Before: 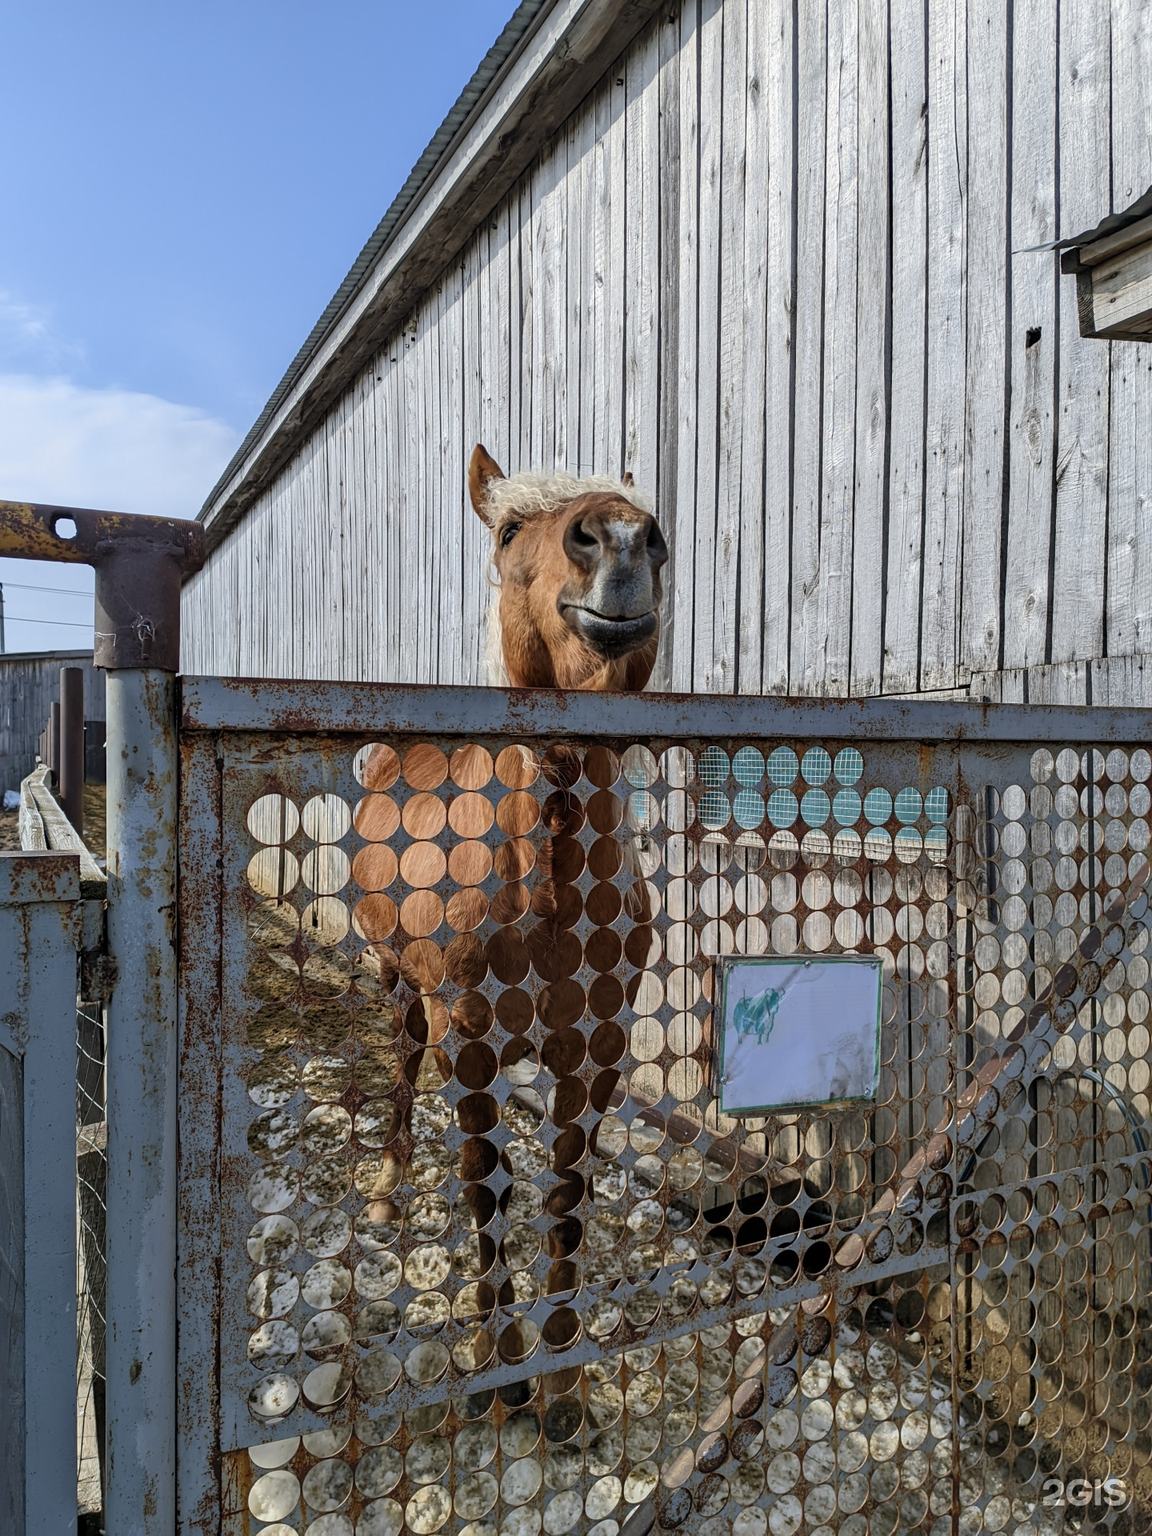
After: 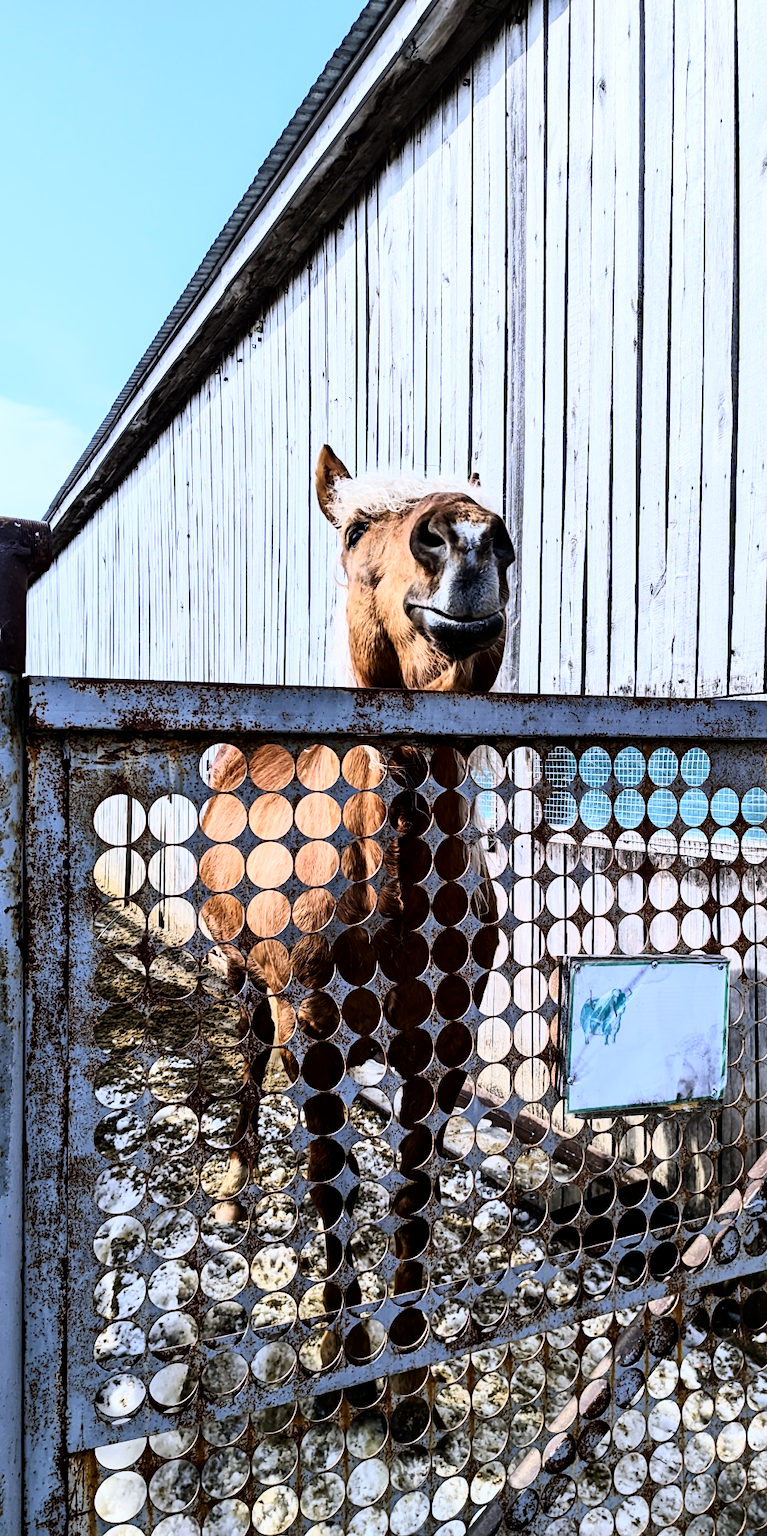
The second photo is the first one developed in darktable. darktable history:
rgb curve: curves: ch0 [(0, 0) (0.21, 0.15) (0.24, 0.21) (0.5, 0.75) (0.75, 0.96) (0.89, 0.99) (1, 1)]; ch1 [(0, 0.02) (0.21, 0.13) (0.25, 0.2) (0.5, 0.67) (0.75, 0.9) (0.89, 0.97) (1, 1)]; ch2 [(0, 0.02) (0.21, 0.13) (0.25, 0.2) (0.5, 0.67) (0.75, 0.9) (0.89, 0.97) (1, 1)], compensate middle gray true
white balance: red 0.967, blue 1.119, emerald 0.756
contrast brightness saturation: contrast 0.07, brightness -0.13, saturation 0.06
crop and rotate: left 13.342%, right 19.991%
